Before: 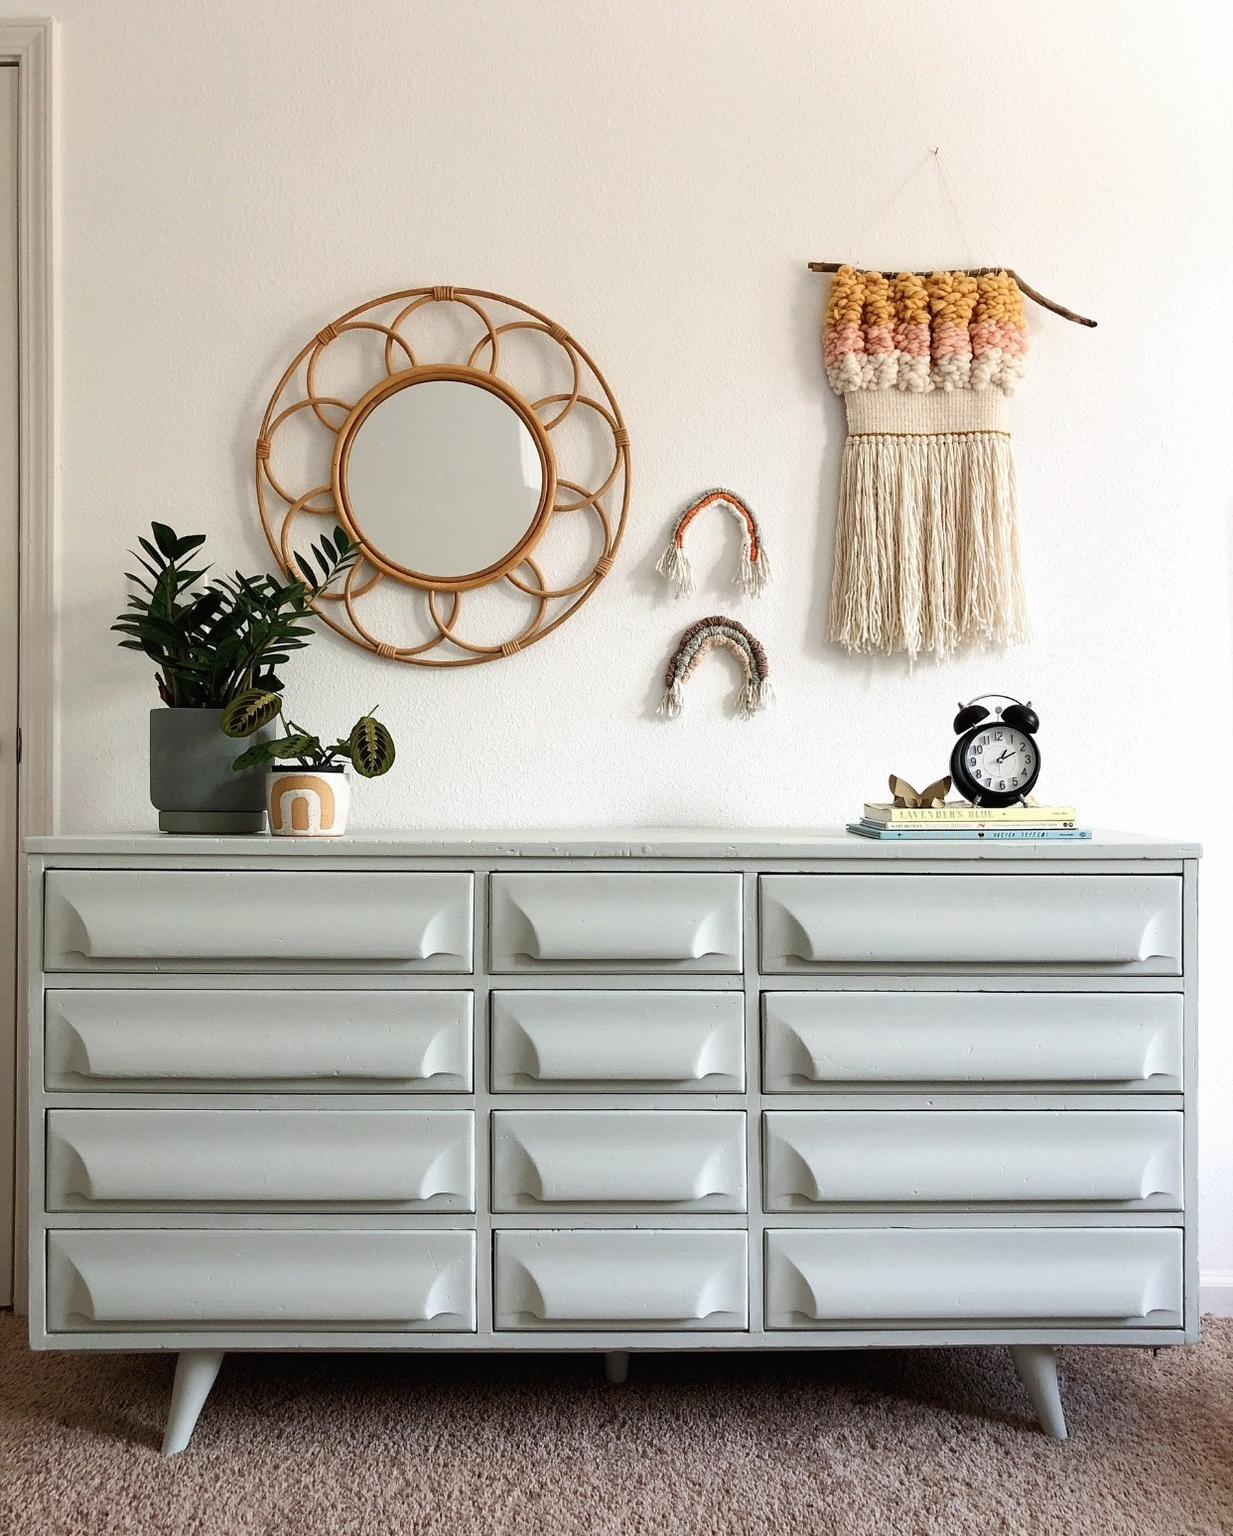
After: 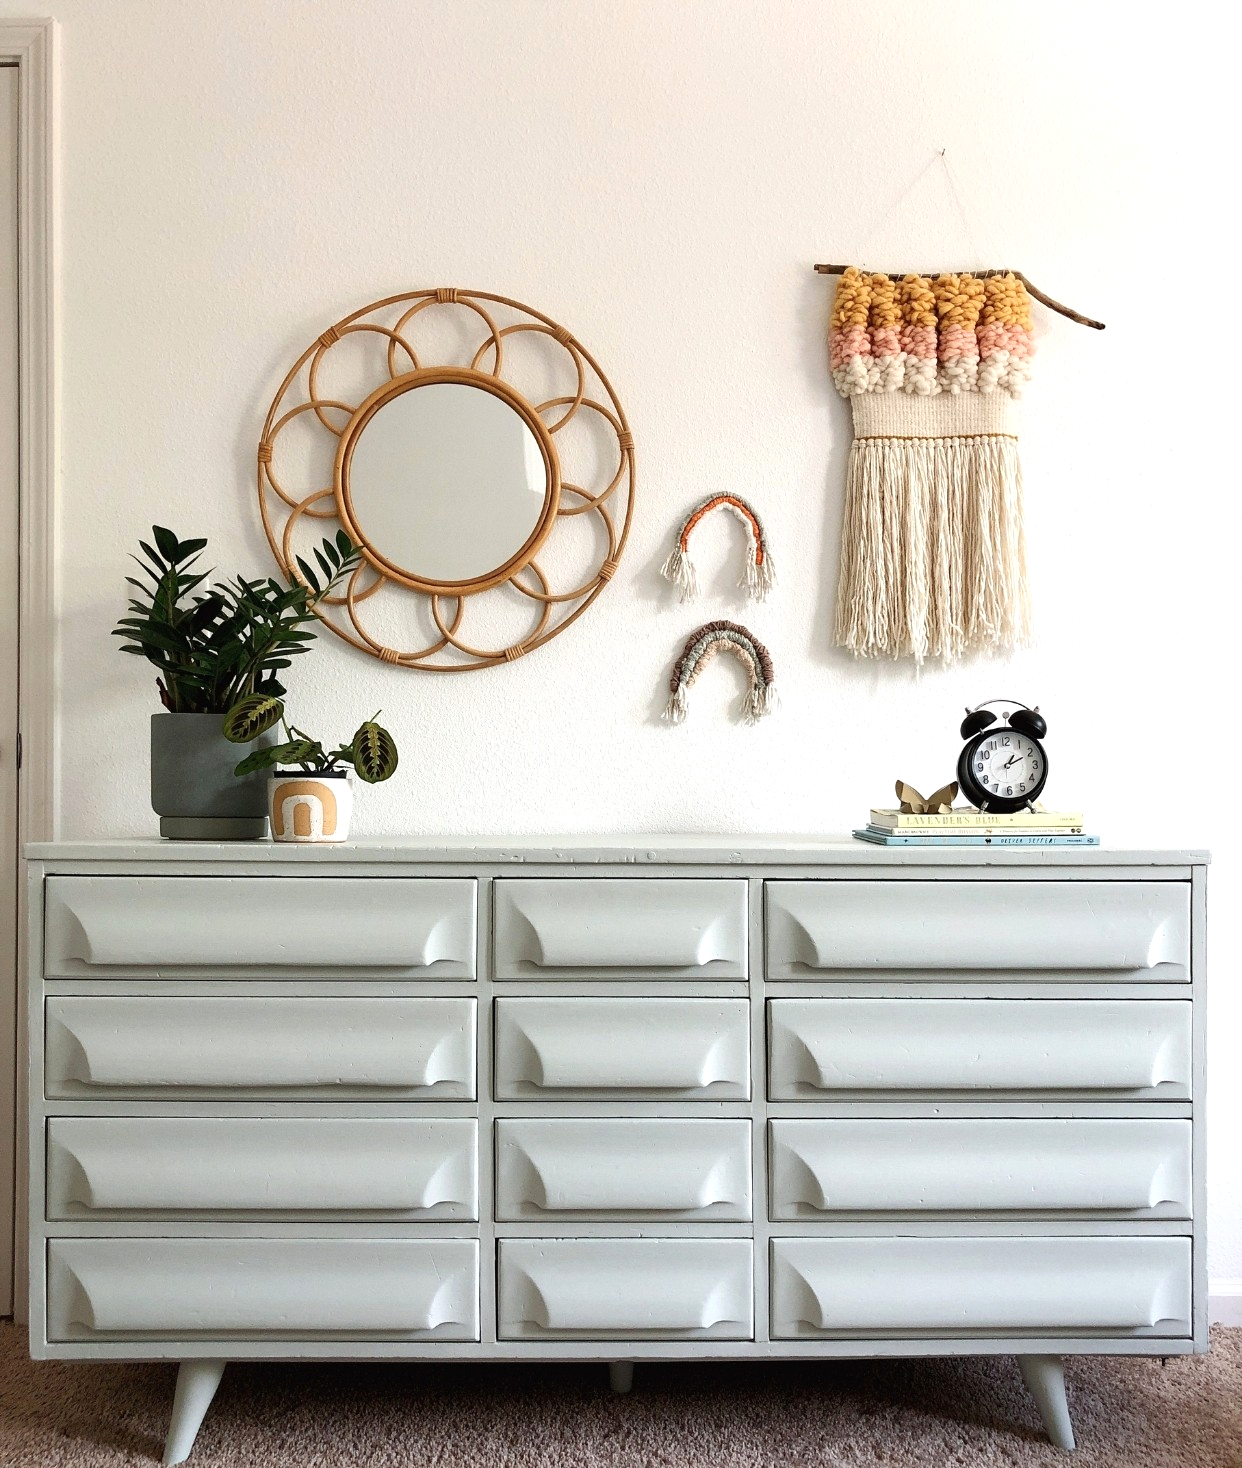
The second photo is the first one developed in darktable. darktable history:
crop and rotate: top 0%, bottom 5.097%
exposure: exposure 0.2 EV, compensate highlight preservation false
